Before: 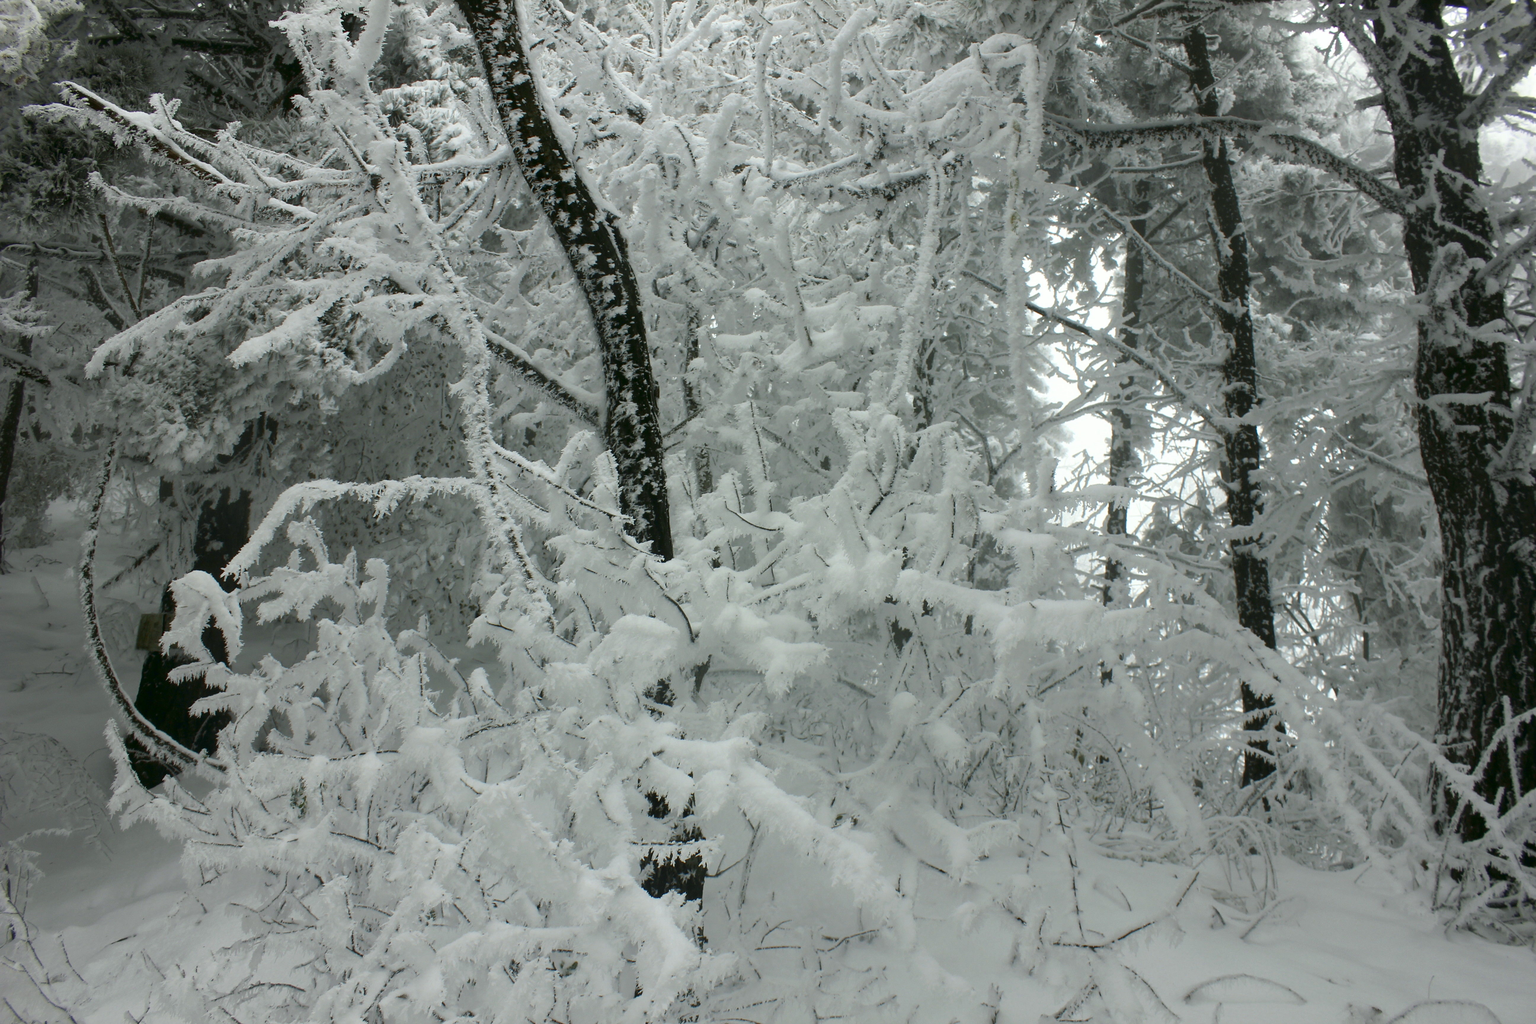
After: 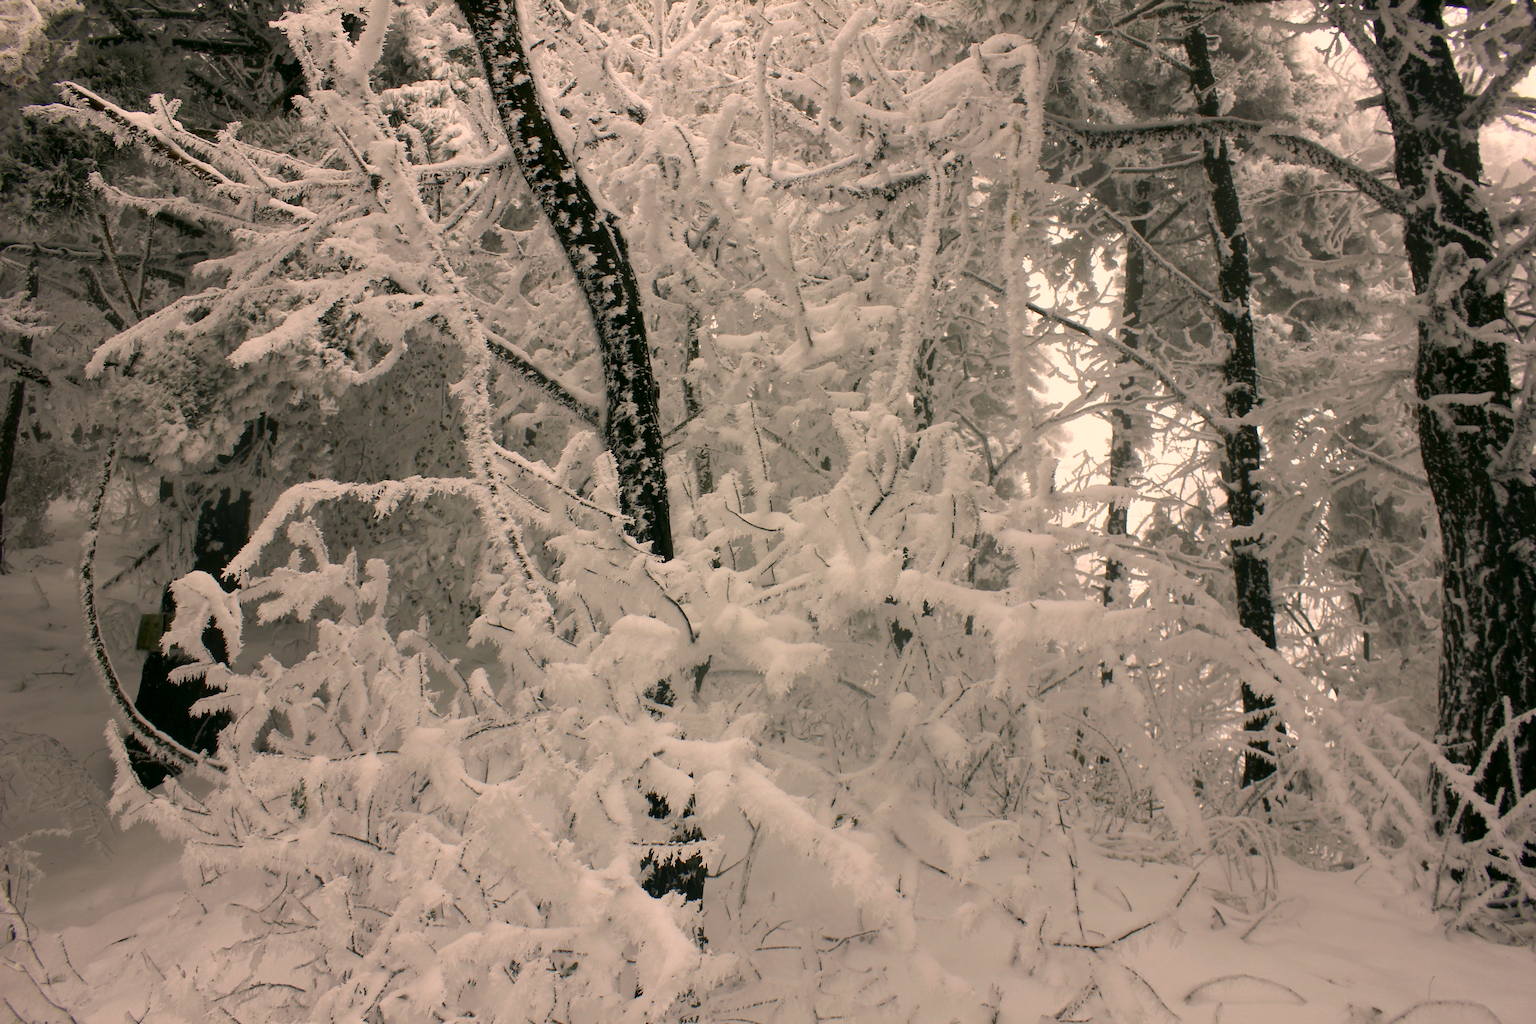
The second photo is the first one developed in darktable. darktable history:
color correction: highlights a* 17.9, highlights b* 18.53
